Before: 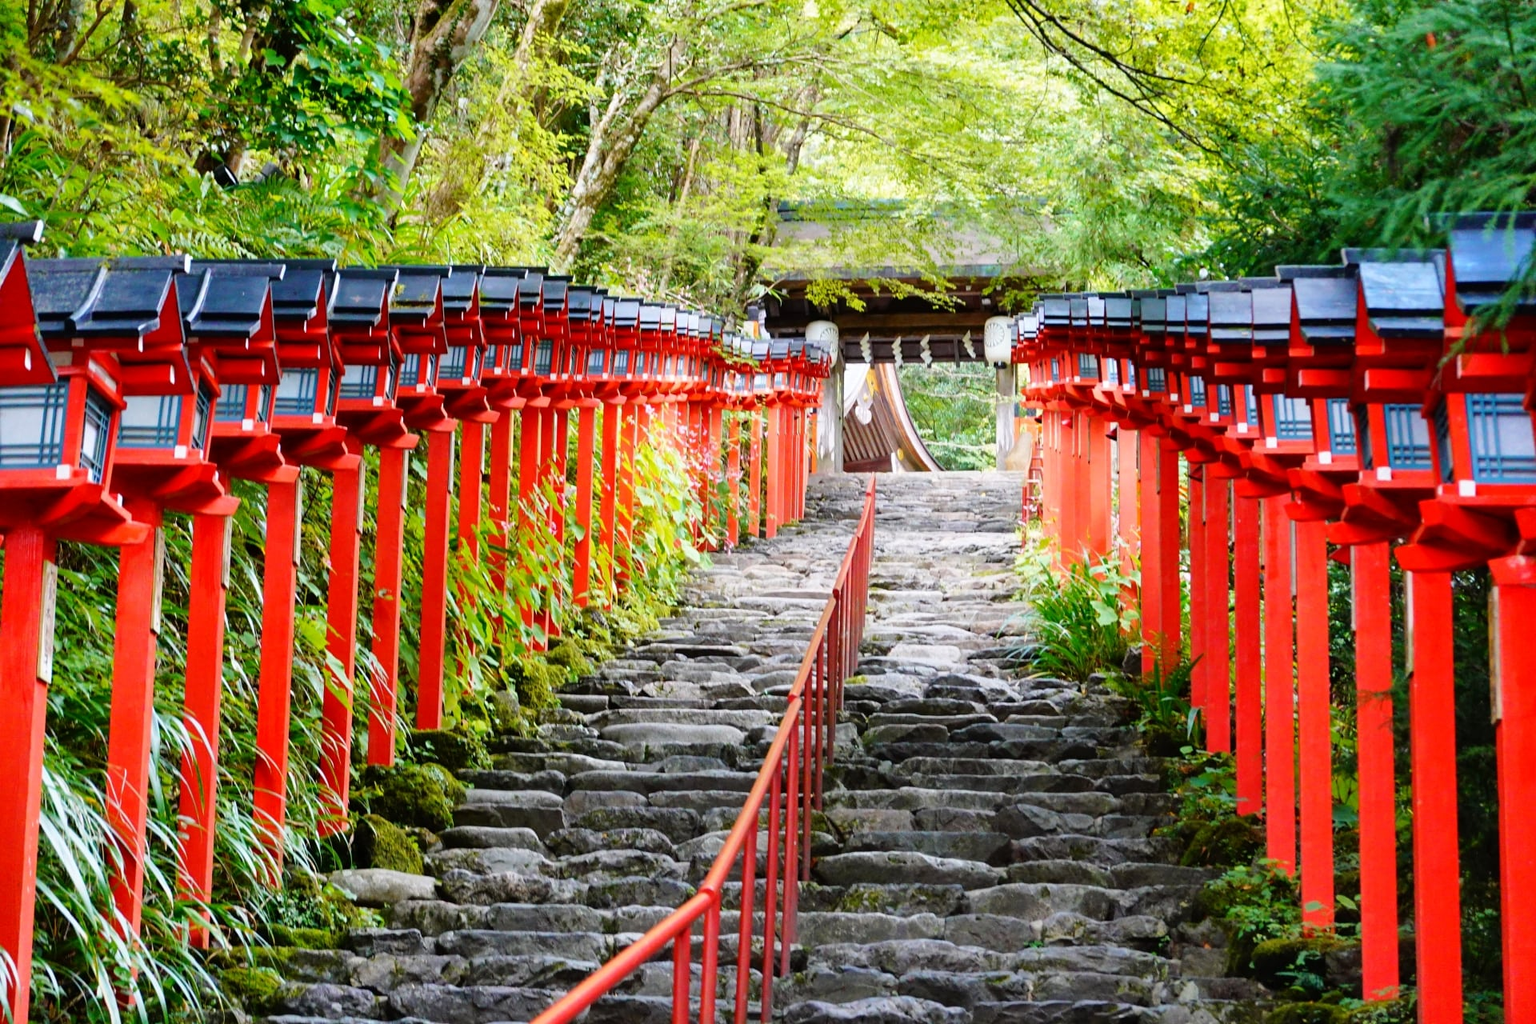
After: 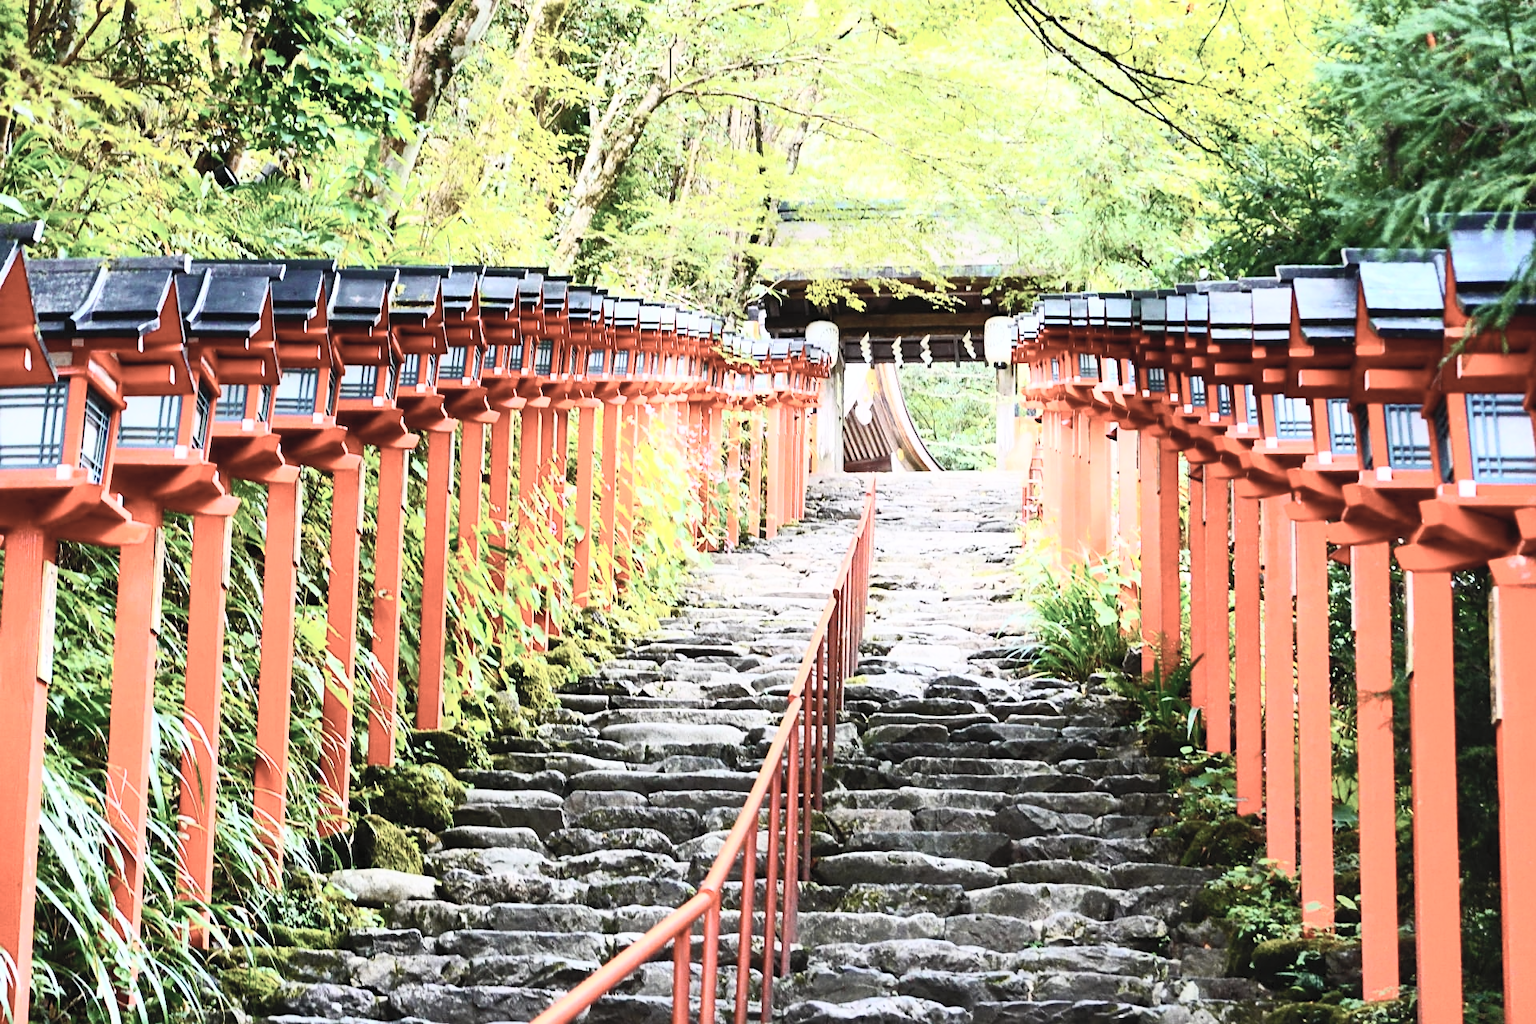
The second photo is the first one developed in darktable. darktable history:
sharpen: amount 0.211
contrast brightness saturation: contrast 0.562, brightness 0.571, saturation -0.327
color balance rgb: perceptual saturation grading › global saturation -0.13%, global vibrance 9.461%
